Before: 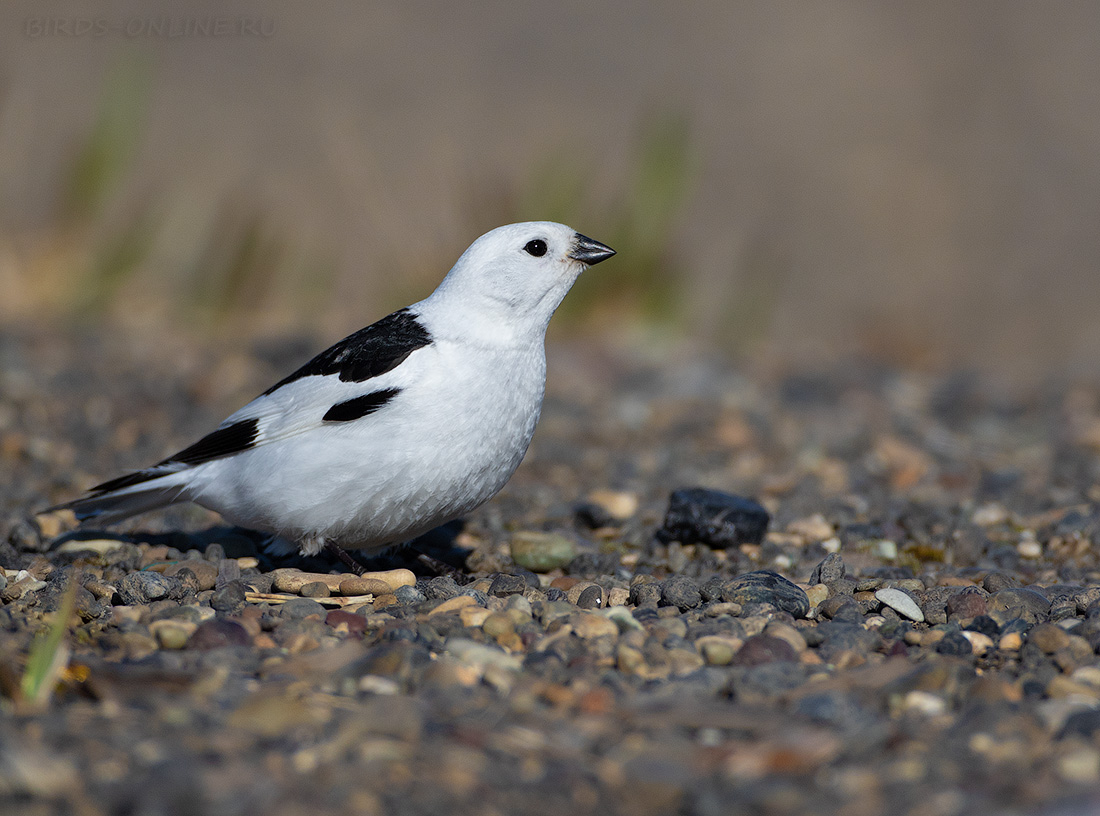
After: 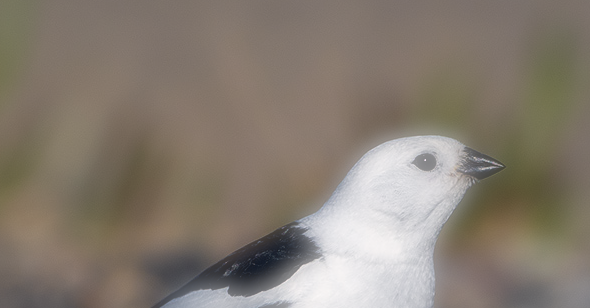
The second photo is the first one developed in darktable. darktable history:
crop: left 10.121%, top 10.631%, right 36.218%, bottom 51.526%
color balance rgb: shadows lift › hue 87.51°, highlights gain › chroma 1.62%, highlights gain › hue 55.1°, global offset › chroma 0.1%, global offset › hue 253.66°, linear chroma grading › global chroma 0.5%
sharpen: amount 0.2
soften: on, module defaults
